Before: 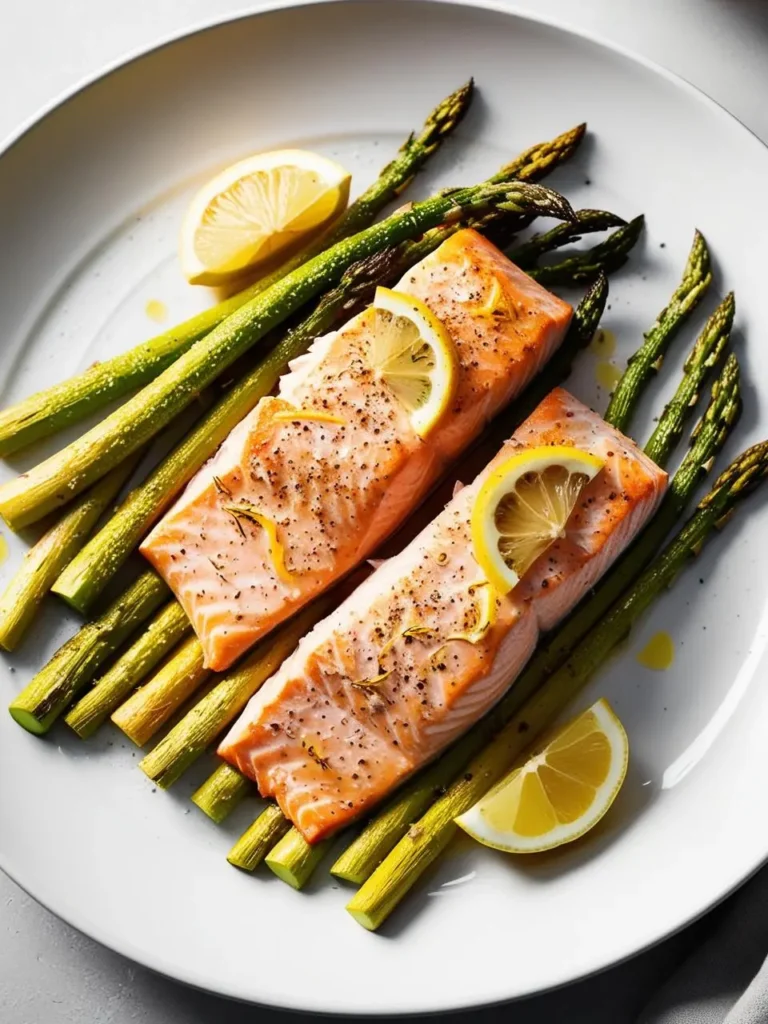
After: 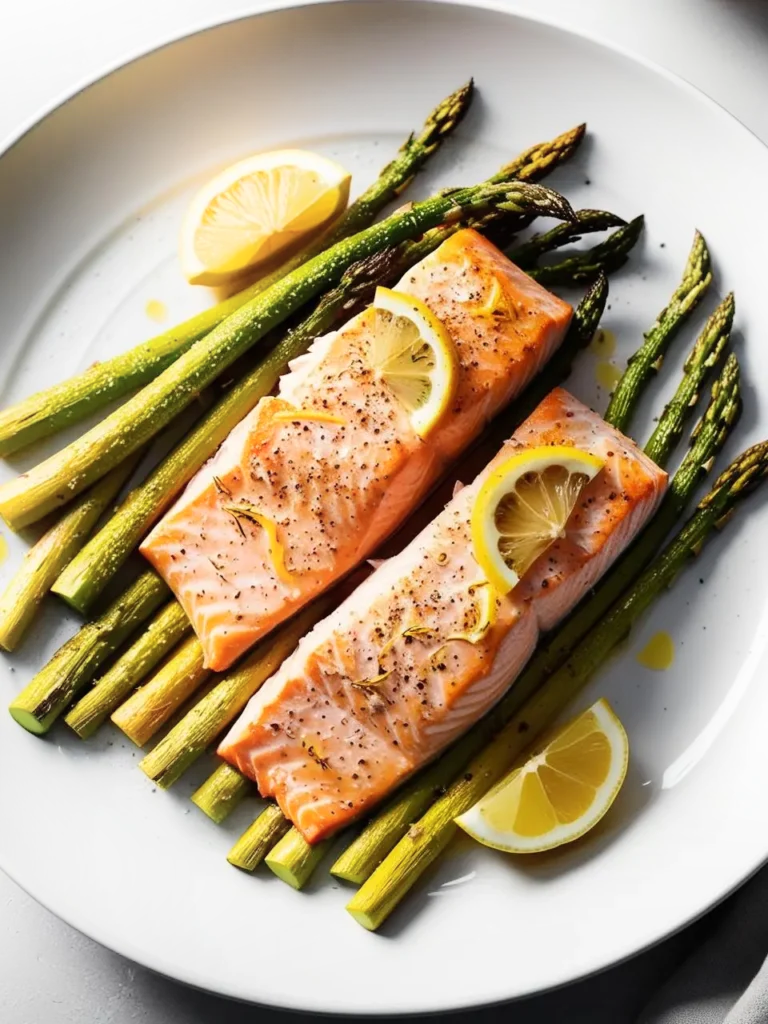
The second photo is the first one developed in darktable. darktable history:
shadows and highlights: shadows -52.79, highlights 87.02, soften with gaussian
